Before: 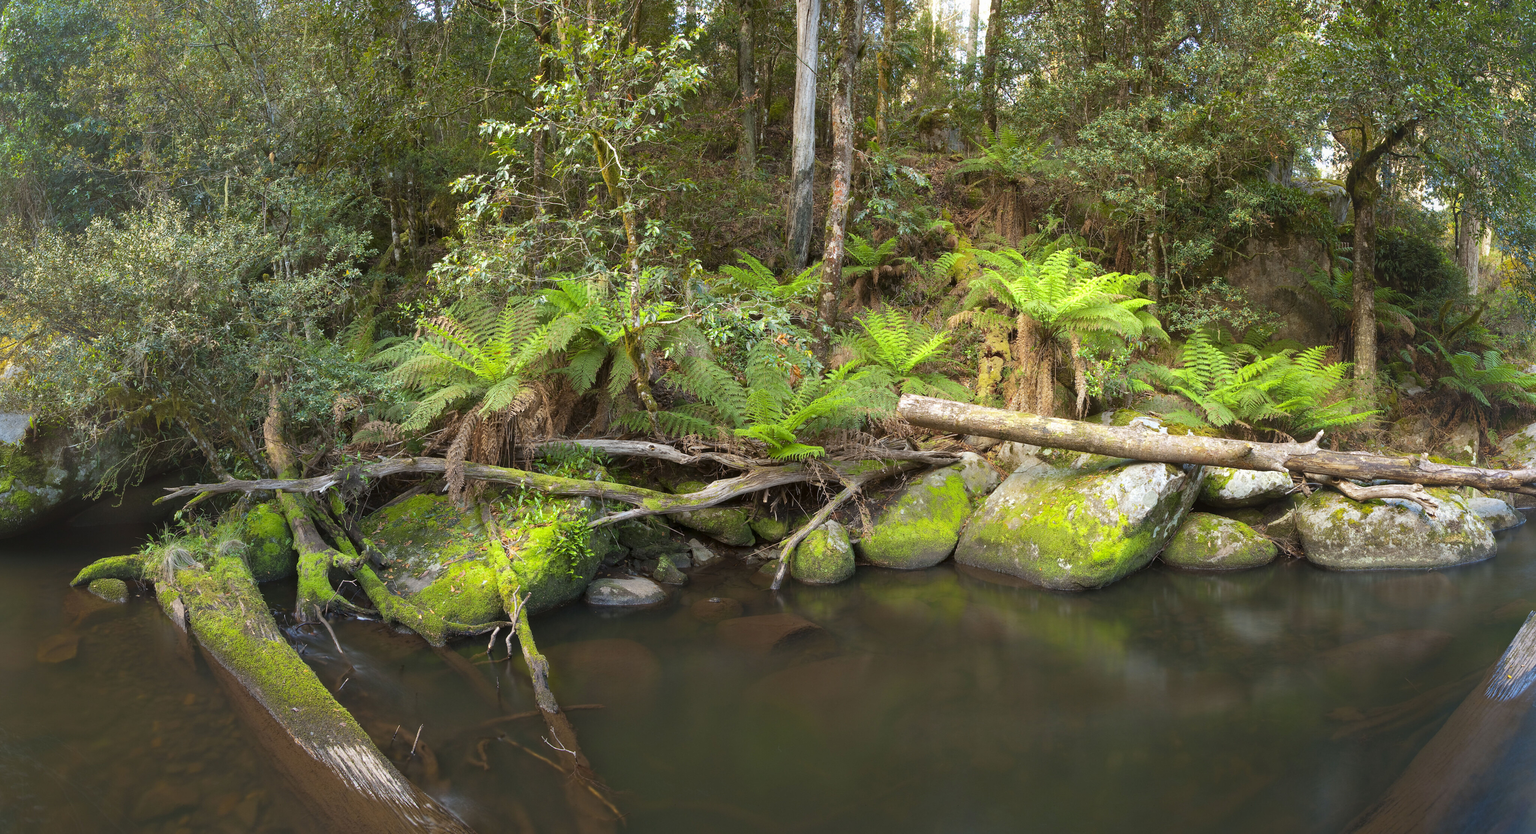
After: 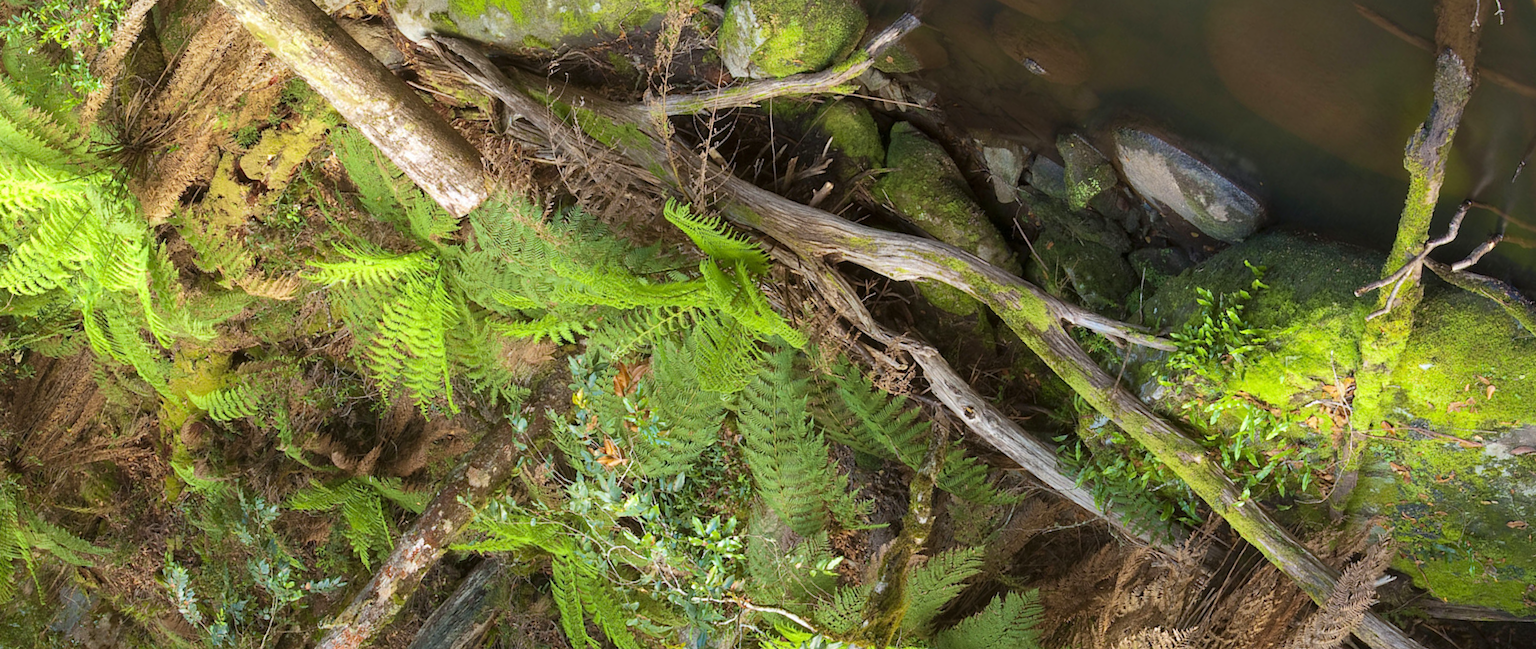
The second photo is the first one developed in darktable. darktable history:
velvia: on, module defaults
crop and rotate: angle 147.04°, left 9.204%, top 15.593%, right 4.475%, bottom 17.108%
